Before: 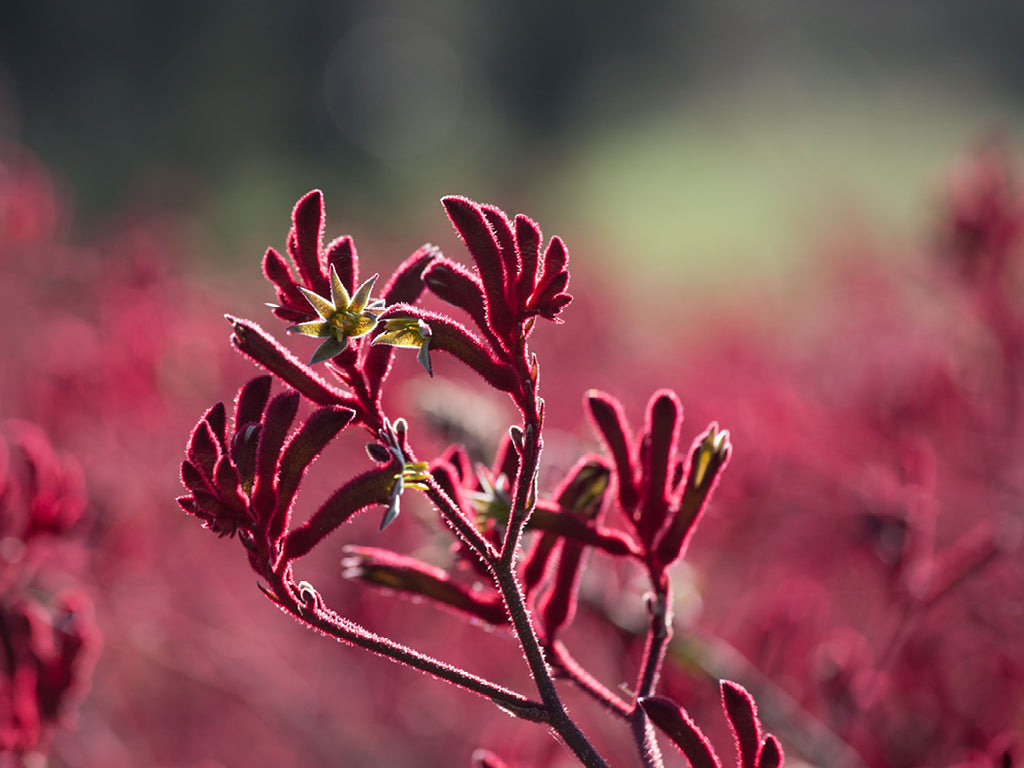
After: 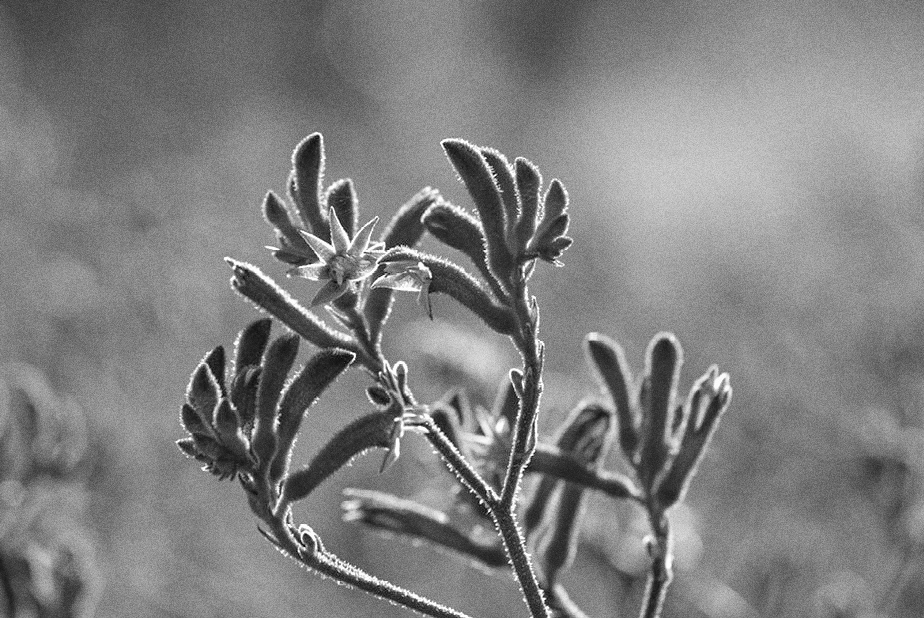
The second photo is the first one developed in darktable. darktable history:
crop: top 7.49%, right 9.717%, bottom 11.943%
grain: coarseness 9.61 ISO, strength 35.62%
shadows and highlights: low approximation 0.01, soften with gaussian
tone equalizer: -7 EV 0.15 EV, -6 EV 0.6 EV, -5 EV 1.15 EV, -4 EV 1.33 EV, -3 EV 1.15 EV, -2 EV 0.6 EV, -1 EV 0.15 EV, mask exposure compensation -0.5 EV
monochrome: on, module defaults
exposure: black level correction 0.001, exposure 0.191 EV, compensate highlight preservation false
